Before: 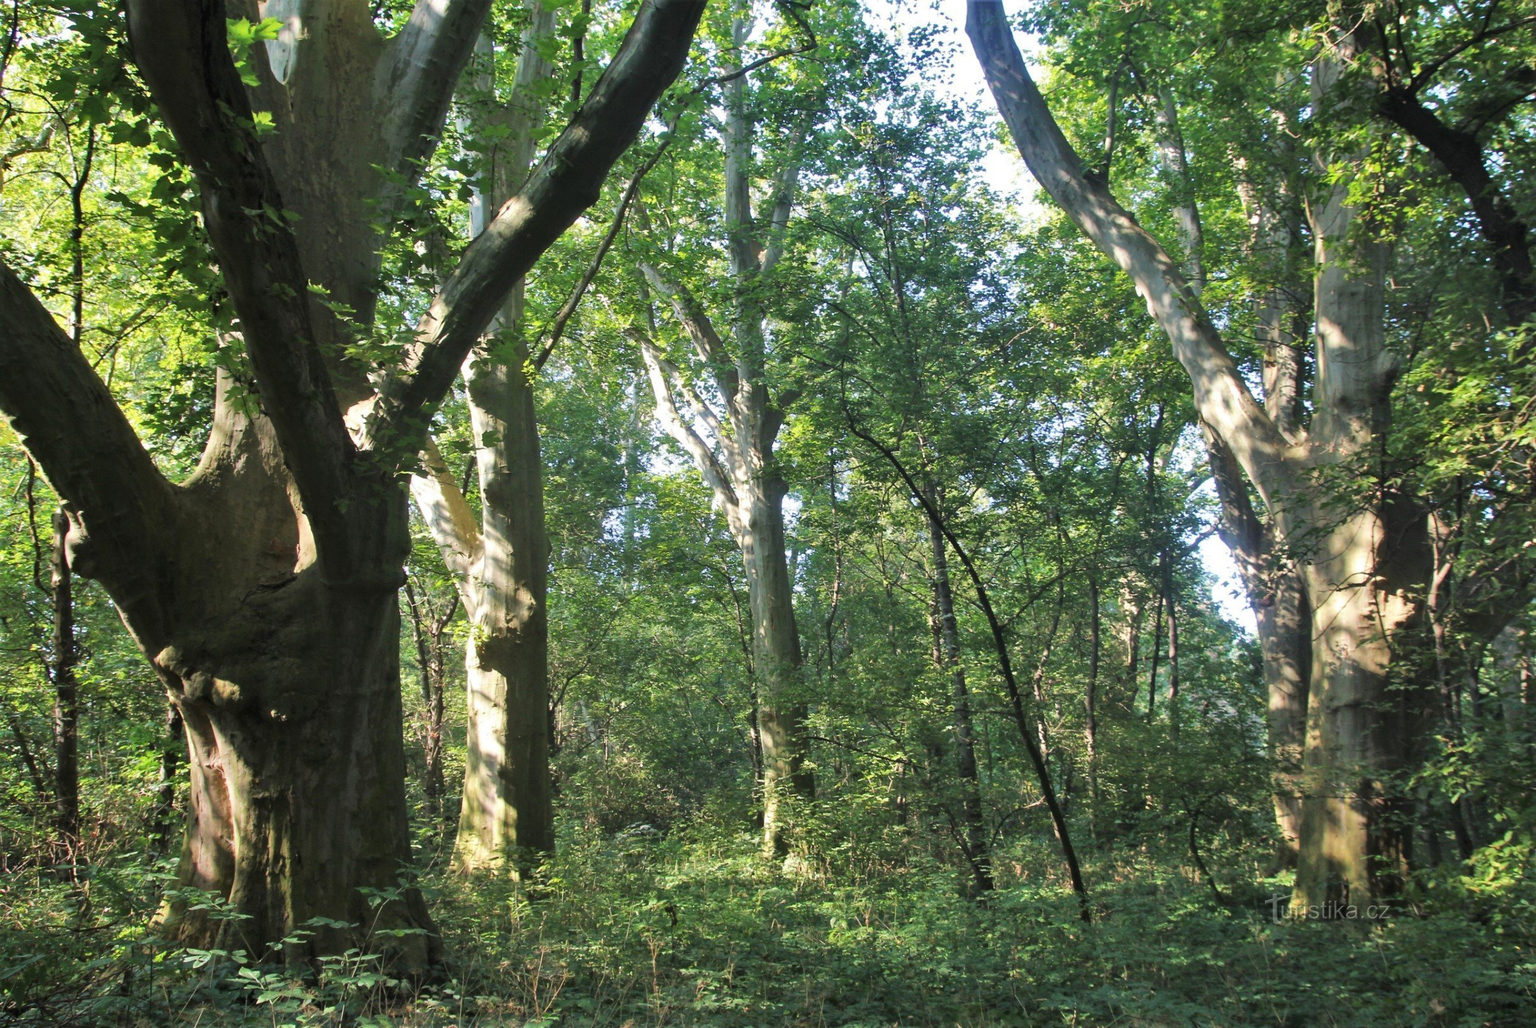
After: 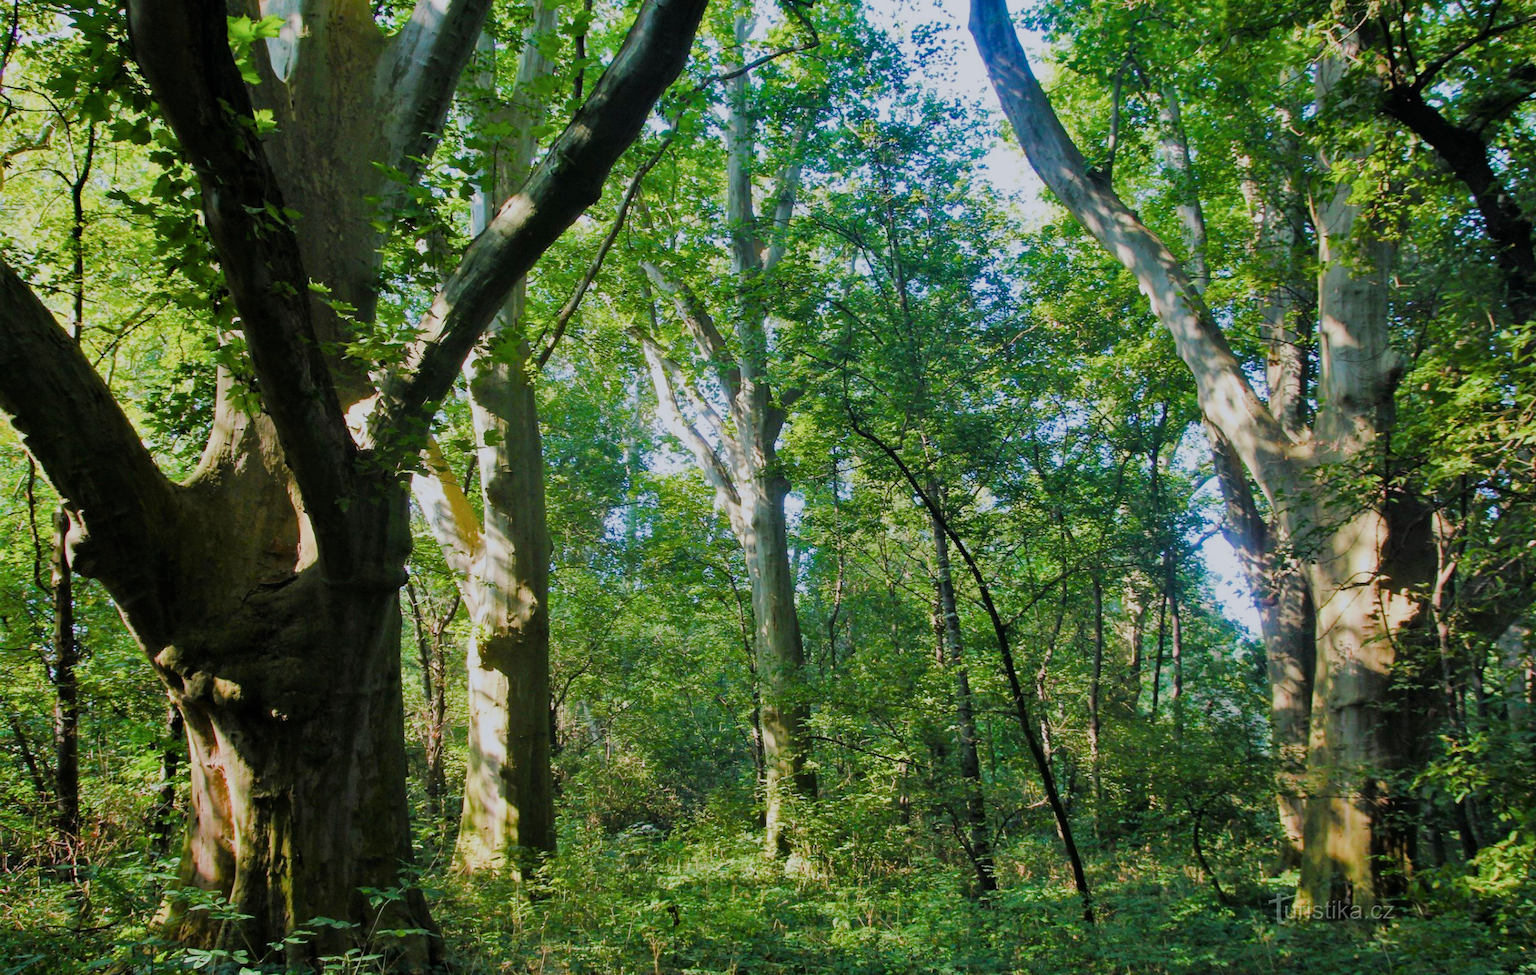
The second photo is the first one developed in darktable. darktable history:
color balance rgb: perceptual saturation grading › global saturation 0.681%, perceptual saturation grading › highlights -18.013%, perceptual saturation grading › mid-tones 32.372%, perceptual saturation grading › shadows 50.533%, global vibrance 39.84%
filmic rgb: black relative exposure -7.15 EV, white relative exposure 5.39 EV, hardness 3.03
color correction: highlights a* -0.085, highlights b* -5.98, shadows a* -0.145, shadows b* -0.13
crop: top 0.29%, right 0.257%, bottom 5.066%
